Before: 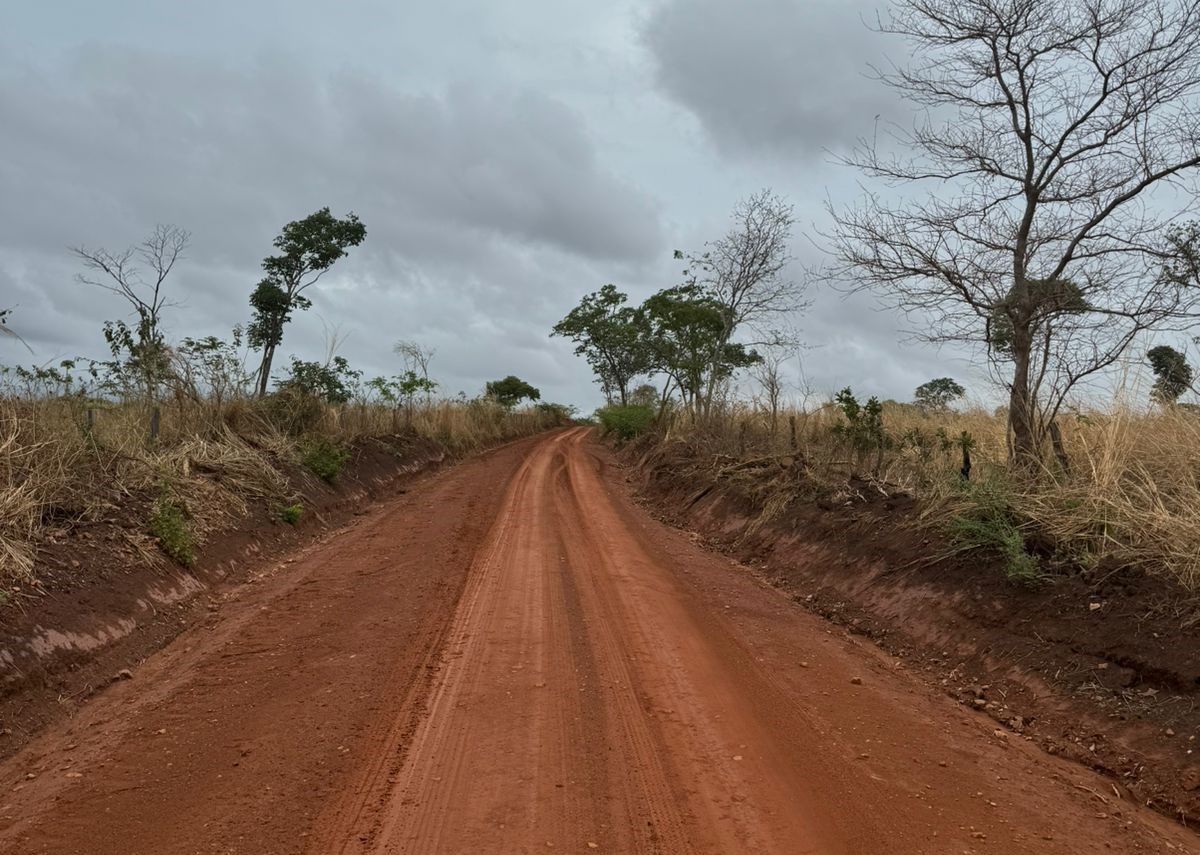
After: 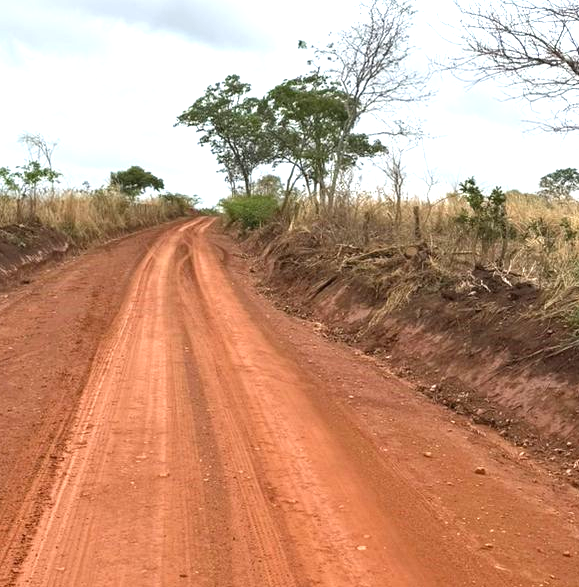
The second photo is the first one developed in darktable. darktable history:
crop: left 31.379%, top 24.658%, right 20.326%, bottom 6.628%
exposure: black level correction 0, exposure 1.45 EV, compensate exposure bias true, compensate highlight preservation false
